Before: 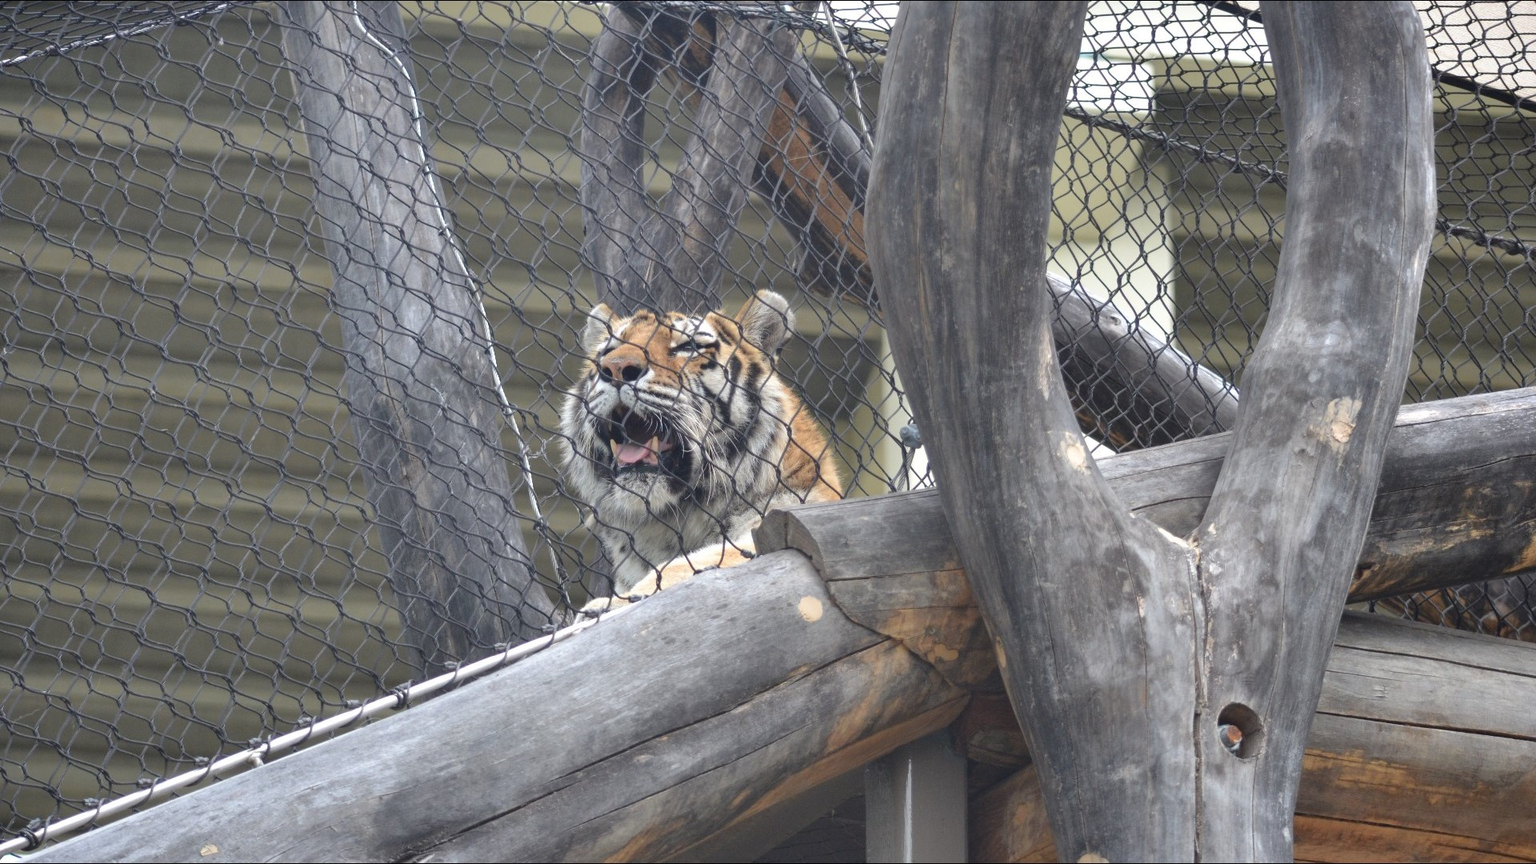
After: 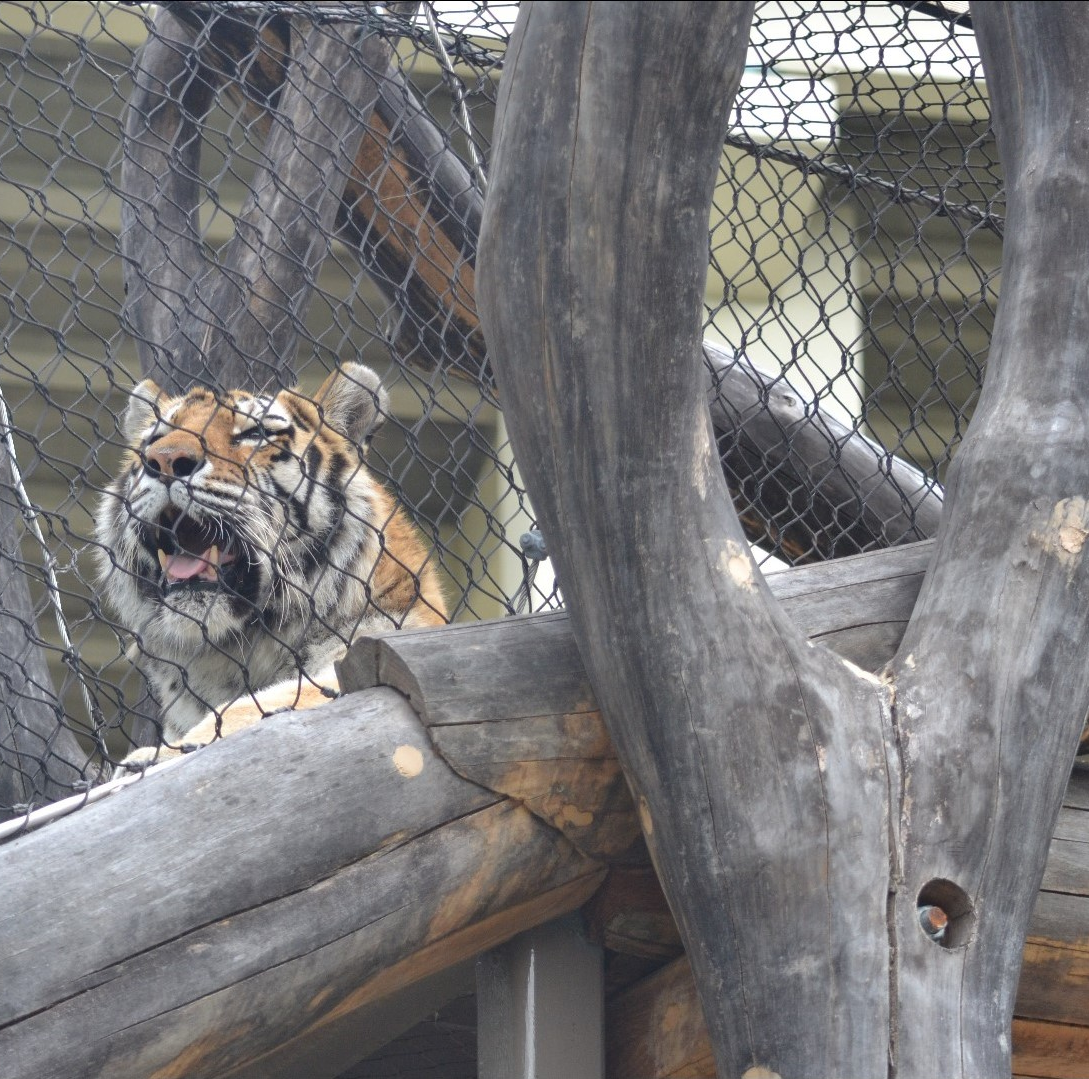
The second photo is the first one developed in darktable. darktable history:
crop: left 31.543%, top 0.016%, right 11.729%
